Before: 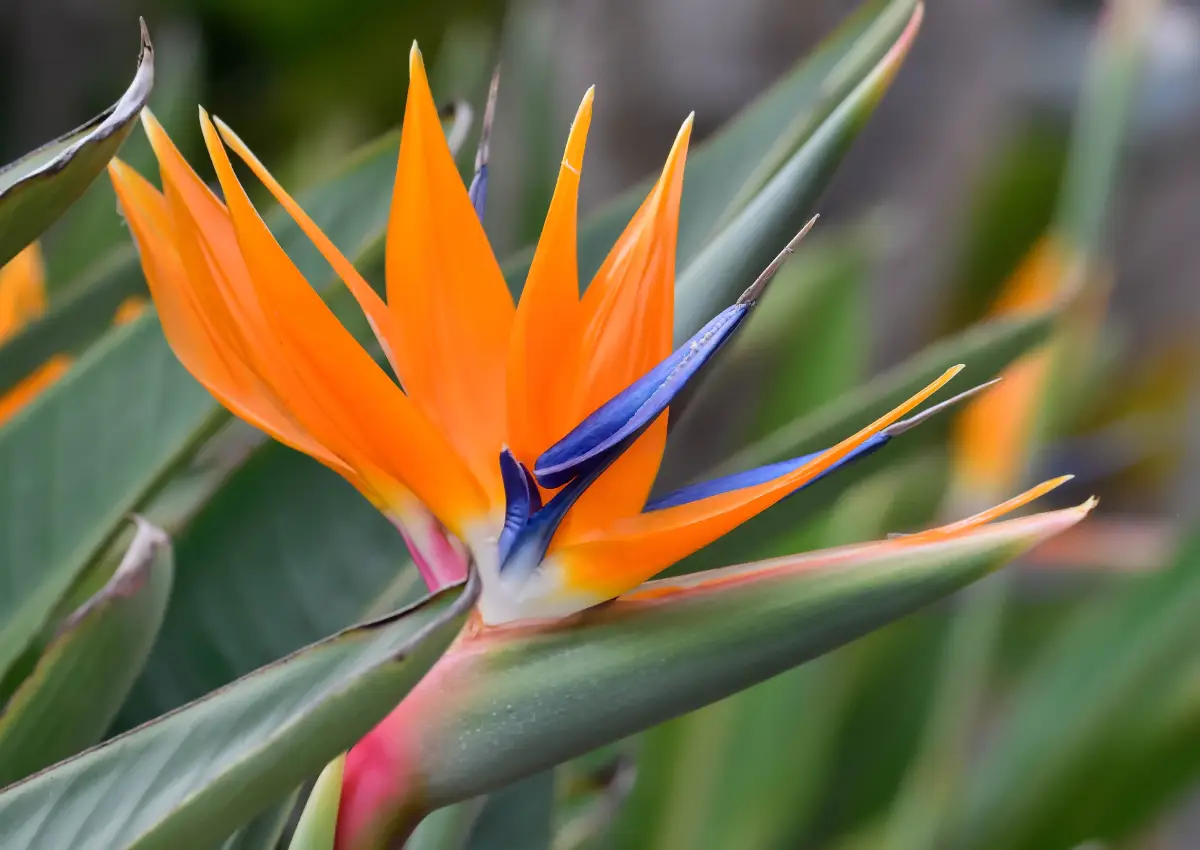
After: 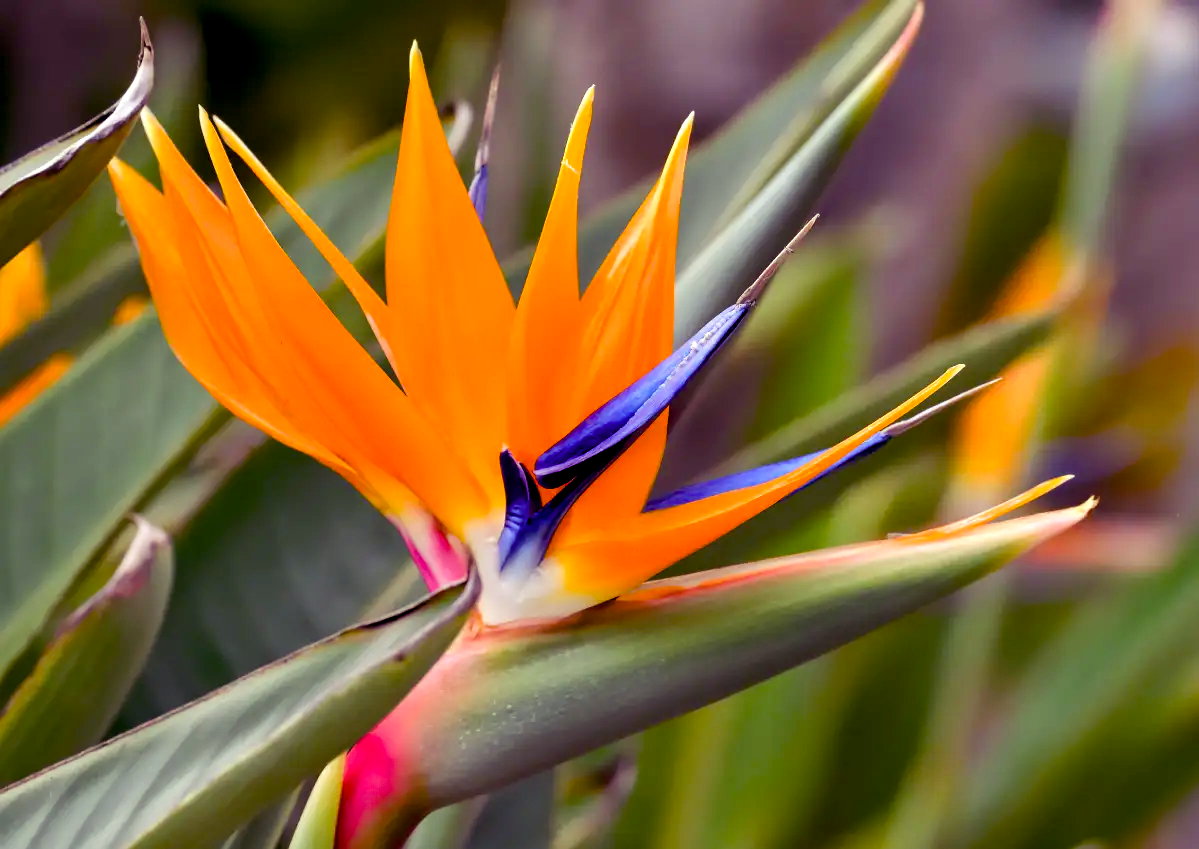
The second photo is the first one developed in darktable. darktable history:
color balance rgb: shadows lift › luminance -21.66%, shadows lift › chroma 8.98%, shadows lift › hue 283.37°, power › chroma 1.55%, power › hue 25.59°, highlights gain › luminance 6.08%, highlights gain › chroma 2.55%, highlights gain › hue 90°, global offset › luminance -0.87%, perceptual saturation grading › global saturation 27.49%, perceptual saturation grading › highlights -28.39%, perceptual saturation grading › mid-tones 15.22%, perceptual saturation grading › shadows 33.98%, perceptual brilliance grading › highlights 10%, perceptual brilliance grading › mid-tones 5%
